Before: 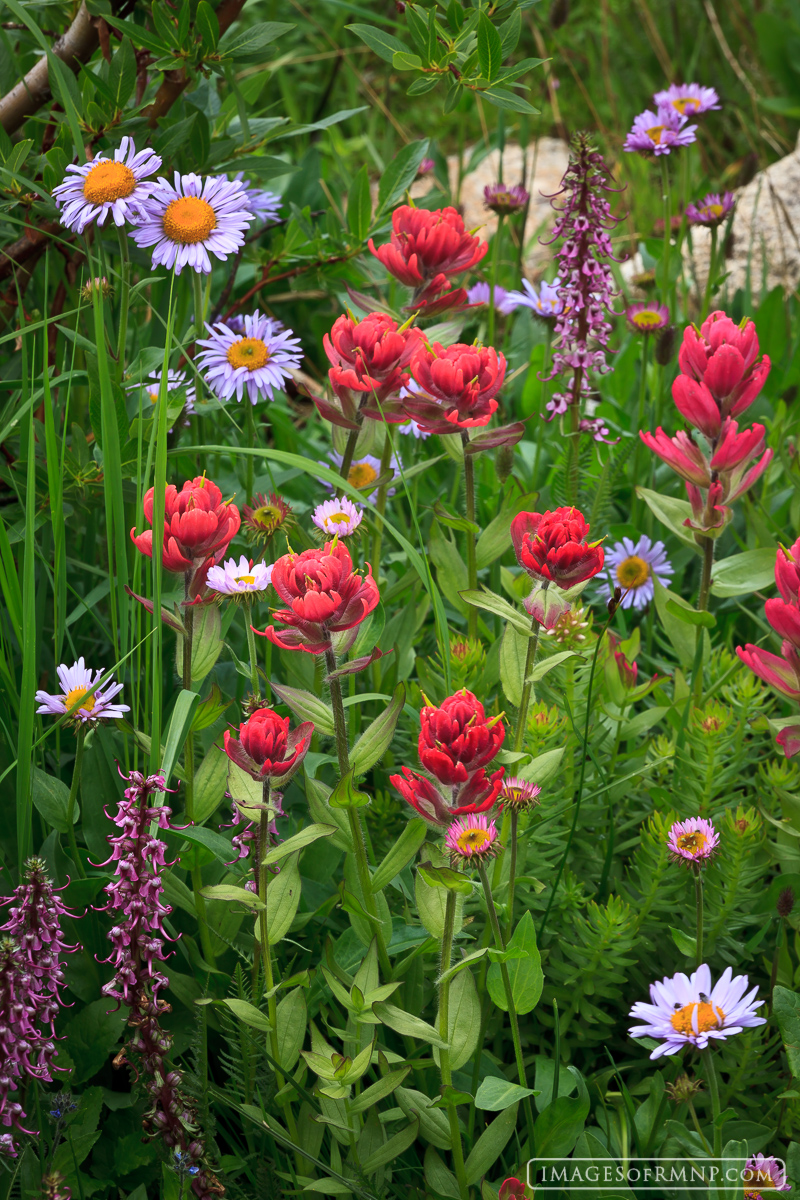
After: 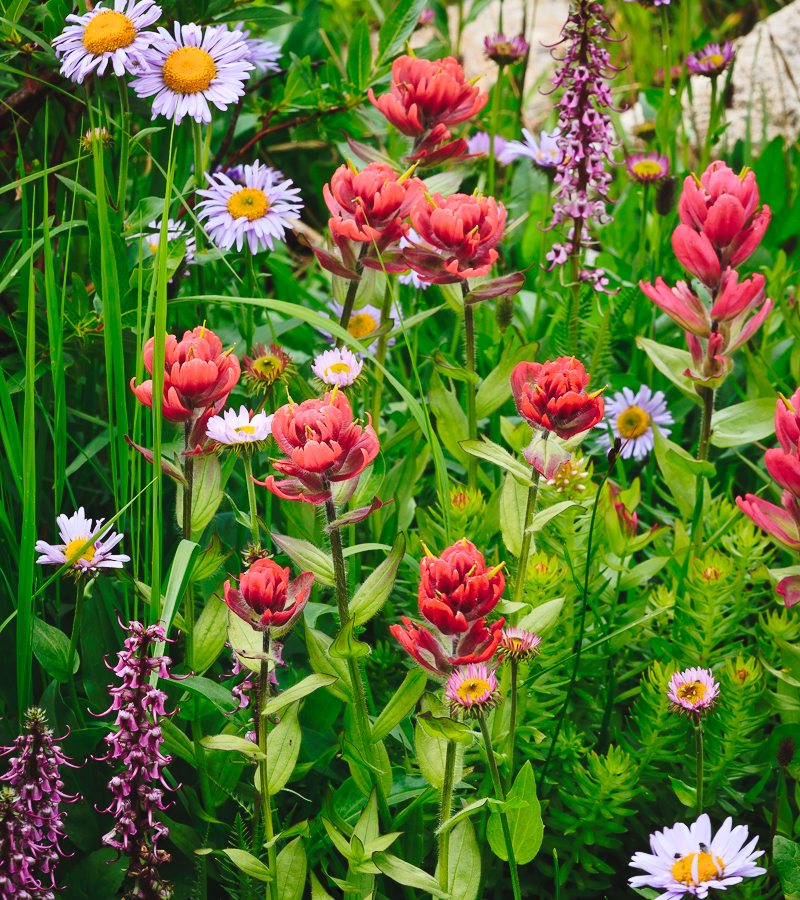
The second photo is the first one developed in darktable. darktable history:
tone curve: curves: ch0 [(0, 0) (0.003, 0.049) (0.011, 0.052) (0.025, 0.057) (0.044, 0.069) (0.069, 0.076) (0.1, 0.09) (0.136, 0.111) (0.177, 0.15) (0.224, 0.197) (0.277, 0.267) (0.335, 0.366) (0.399, 0.477) (0.468, 0.561) (0.543, 0.651) (0.623, 0.733) (0.709, 0.804) (0.801, 0.869) (0.898, 0.924) (1, 1)], preserve colors none
crop and rotate: top 12.5%, bottom 12.5%
color zones: curves: ch1 [(0.077, 0.436) (0.25, 0.5) (0.75, 0.5)]
